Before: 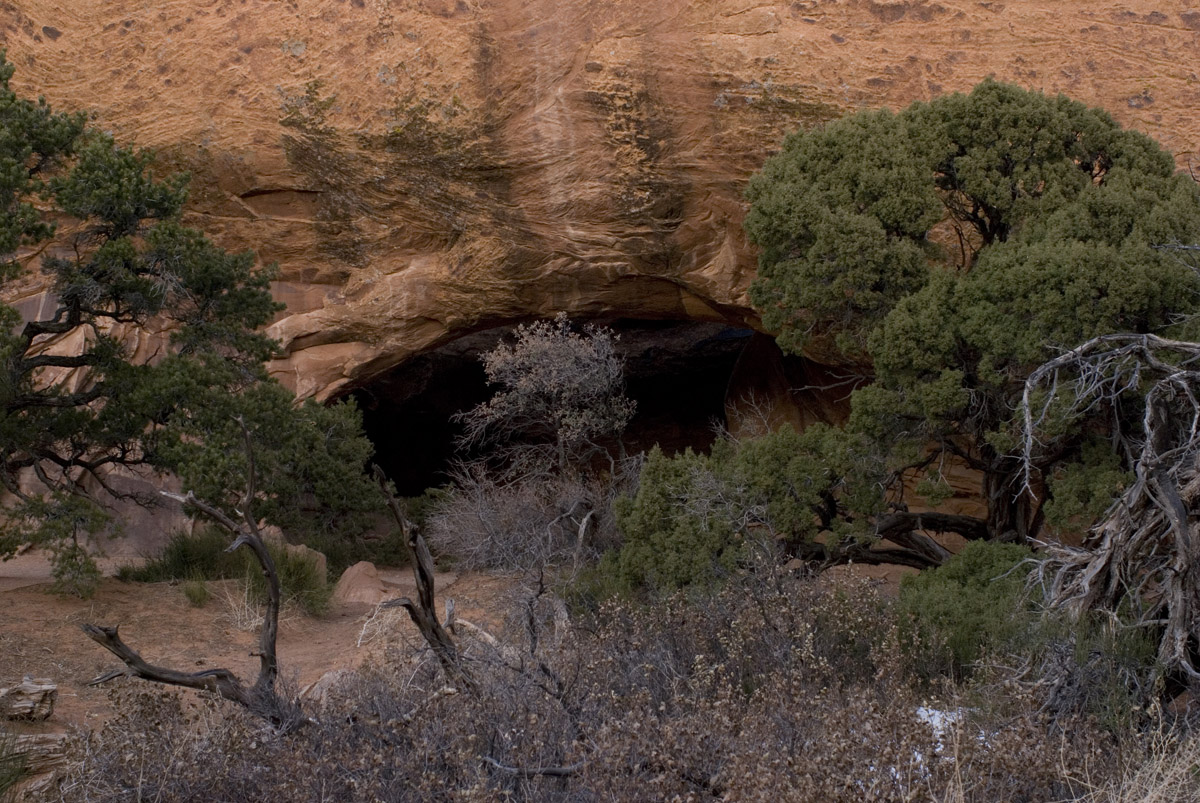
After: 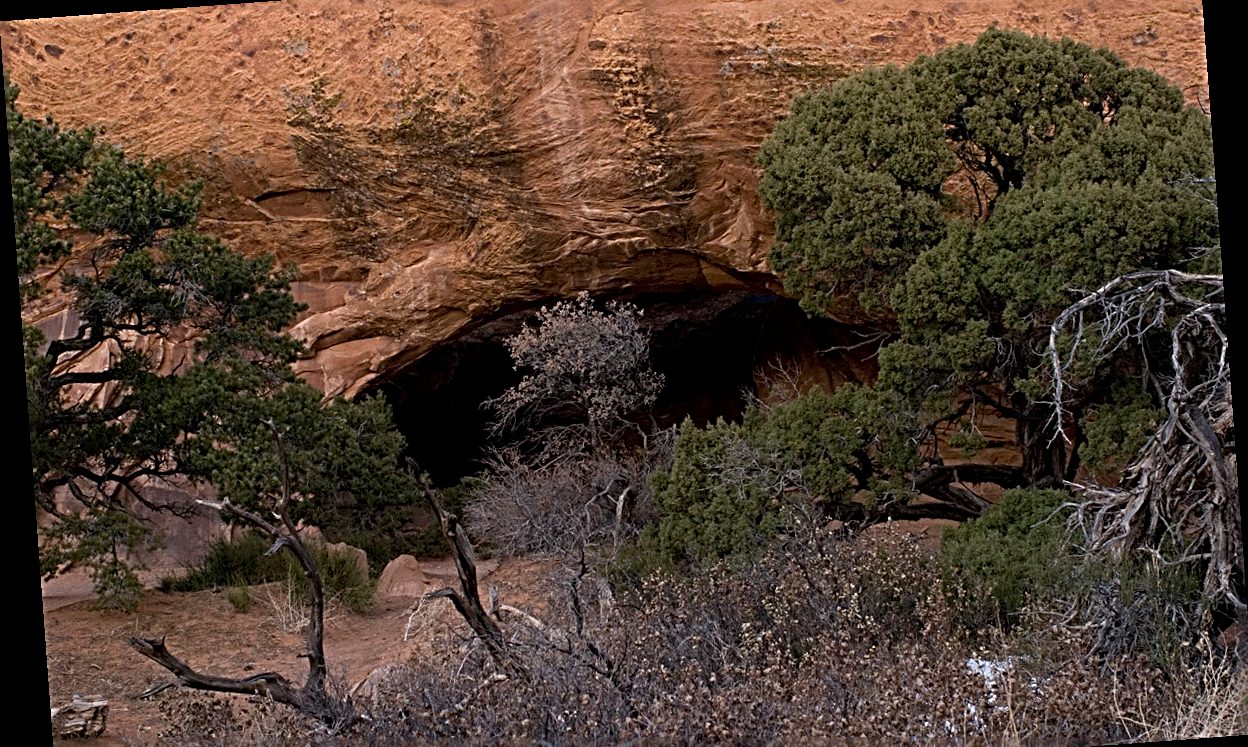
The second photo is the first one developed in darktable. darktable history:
crop: top 7.625%, bottom 8.027%
sharpen: radius 3.69, amount 0.928
rotate and perspective: rotation -4.25°, automatic cropping off
